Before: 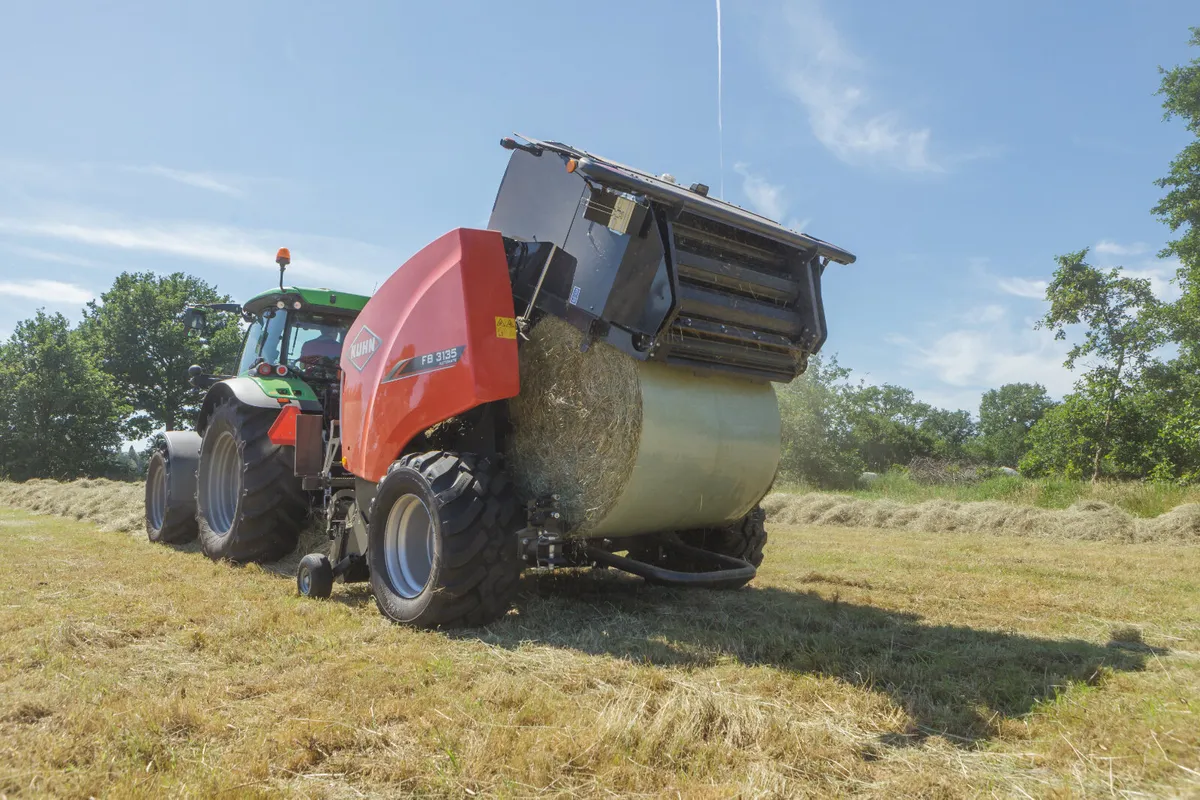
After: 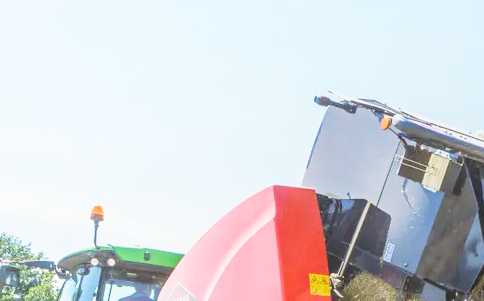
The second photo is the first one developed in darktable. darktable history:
contrast brightness saturation: contrast 0.049, brightness 0.057, saturation 0.007
local contrast: highlights 45%, shadows 3%, detail 99%
crop: left 15.511%, top 5.44%, right 44.111%, bottom 56.833%
base curve: curves: ch0 [(0, 0) (0.007, 0.004) (0.027, 0.03) (0.046, 0.07) (0.207, 0.54) (0.442, 0.872) (0.673, 0.972) (1, 1)], preserve colors none
